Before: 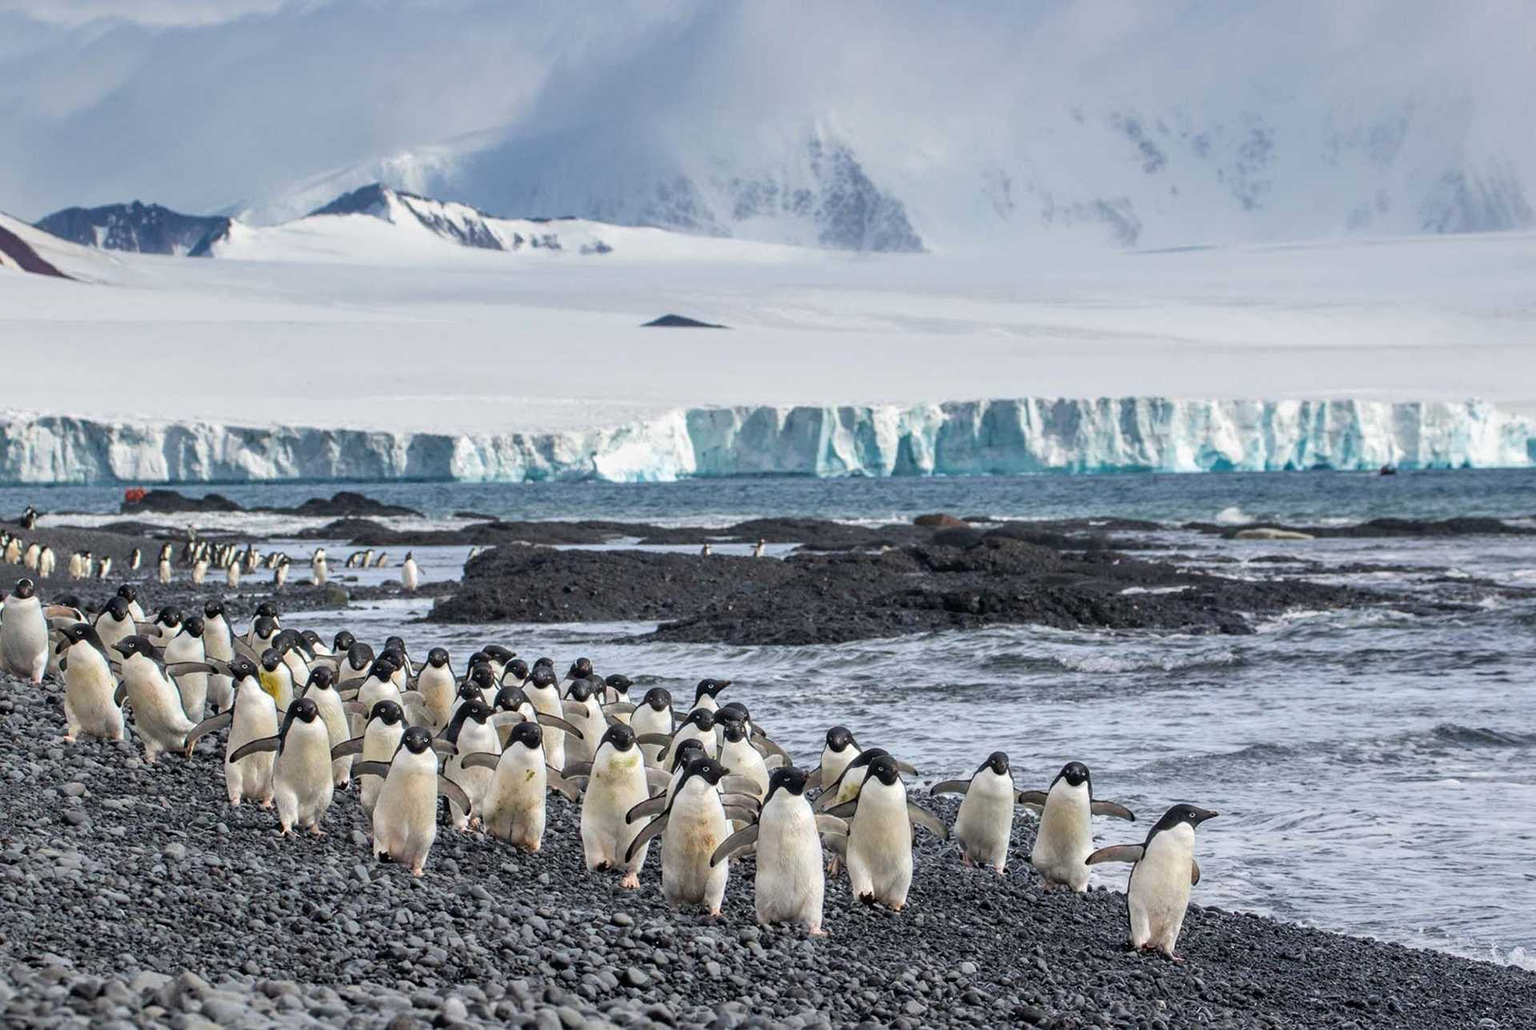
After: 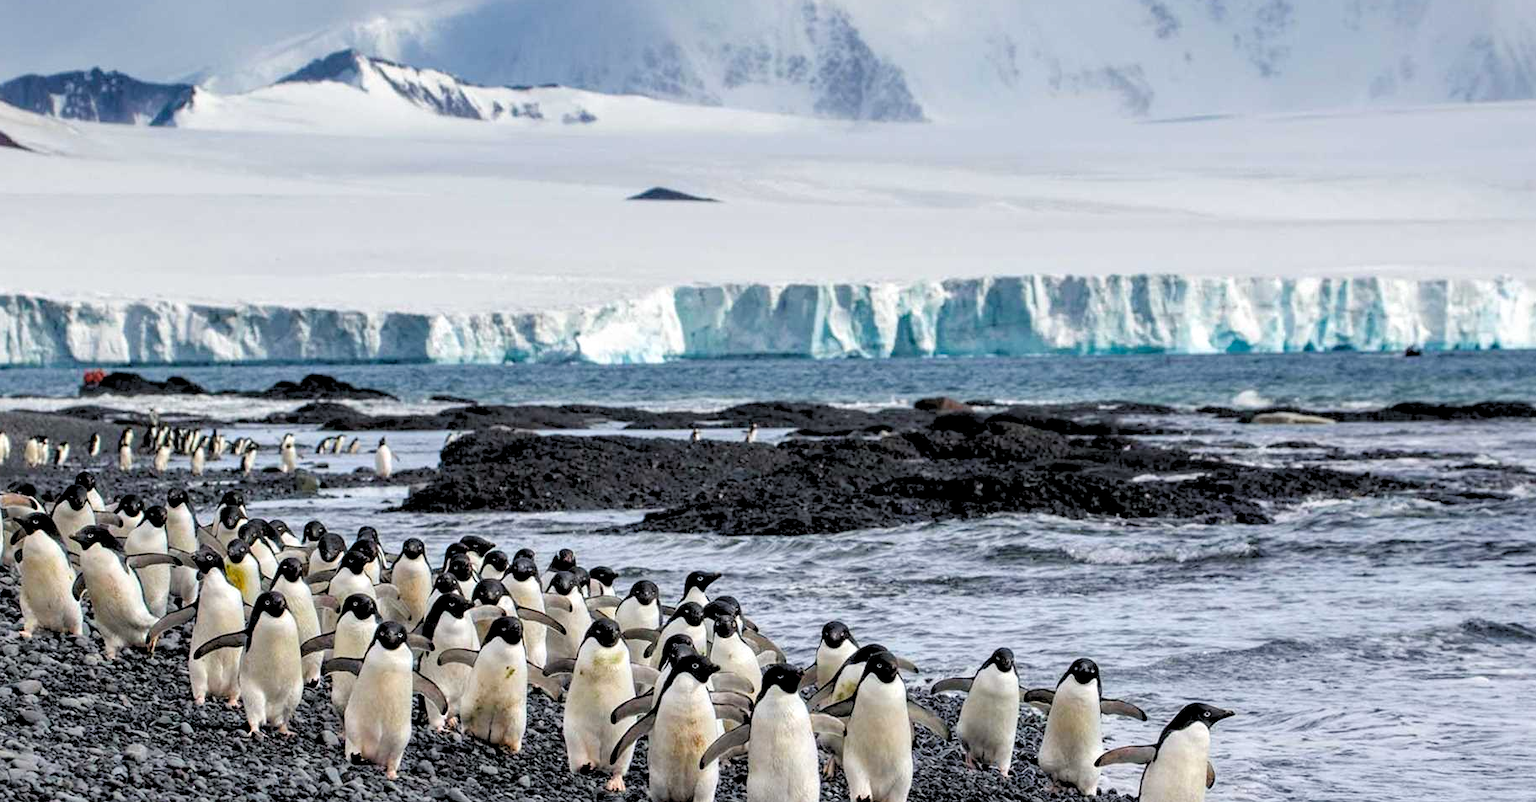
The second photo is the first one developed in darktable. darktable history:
color balance rgb: perceptual saturation grading › global saturation 20%, perceptual saturation grading › highlights -25%, perceptual saturation grading › shadows 25%
rgb levels: levels [[0.029, 0.461, 0.922], [0, 0.5, 1], [0, 0.5, 1]]
crop and rotate: left 2.991%, top 13.302%, right 1.981%, bottom 12.636%
